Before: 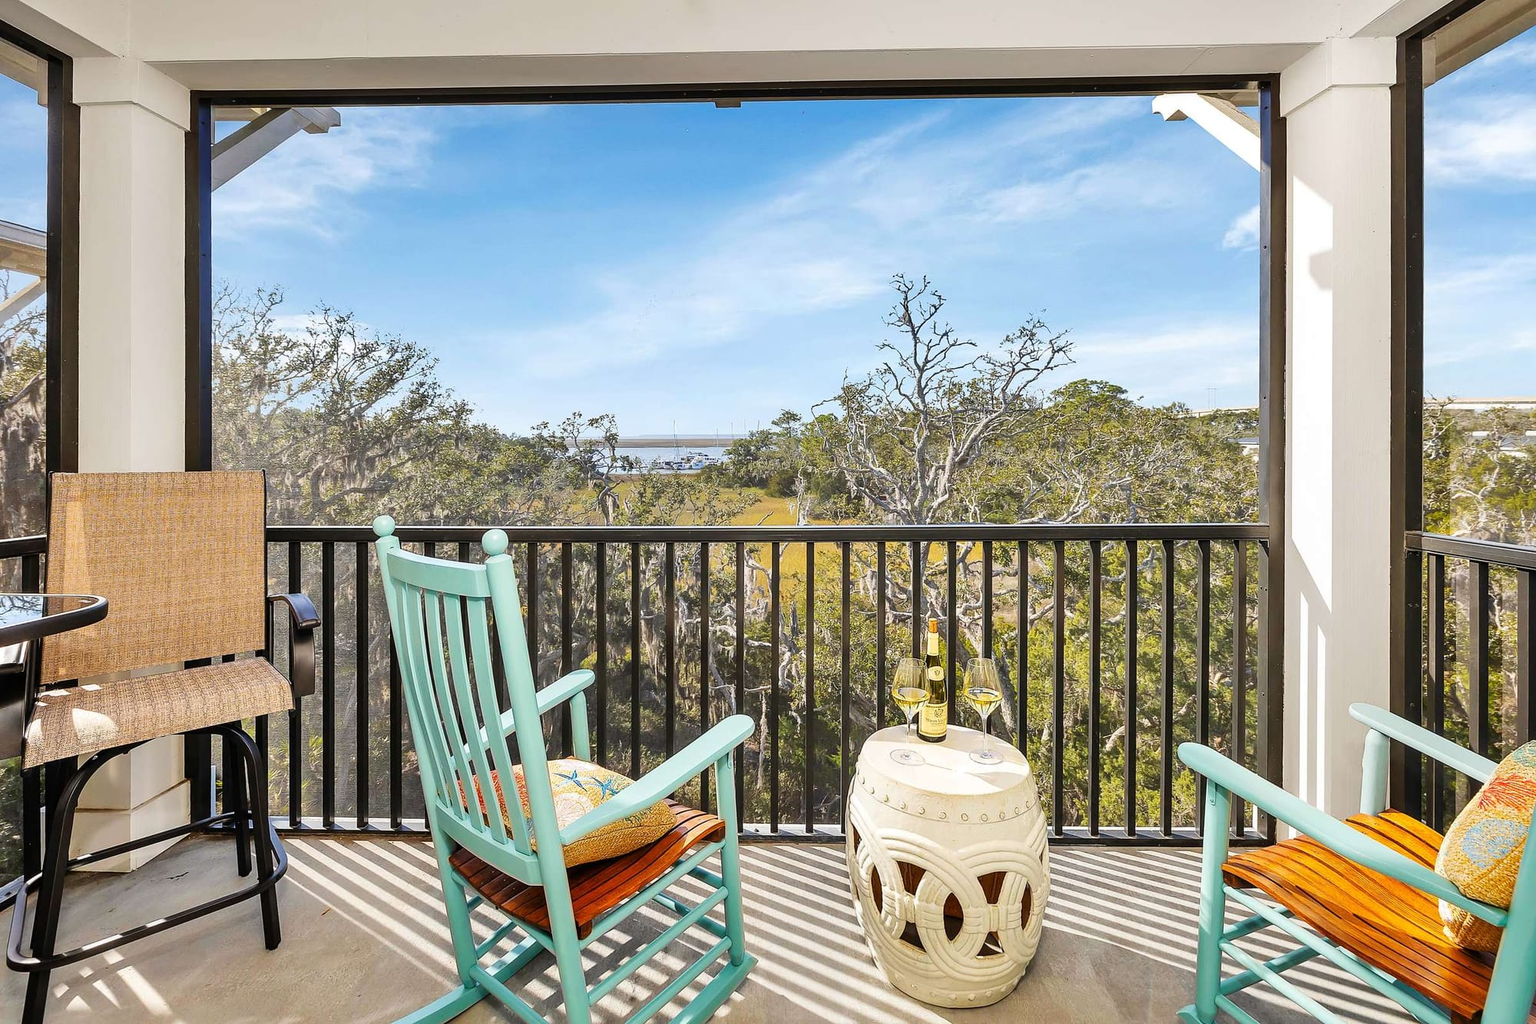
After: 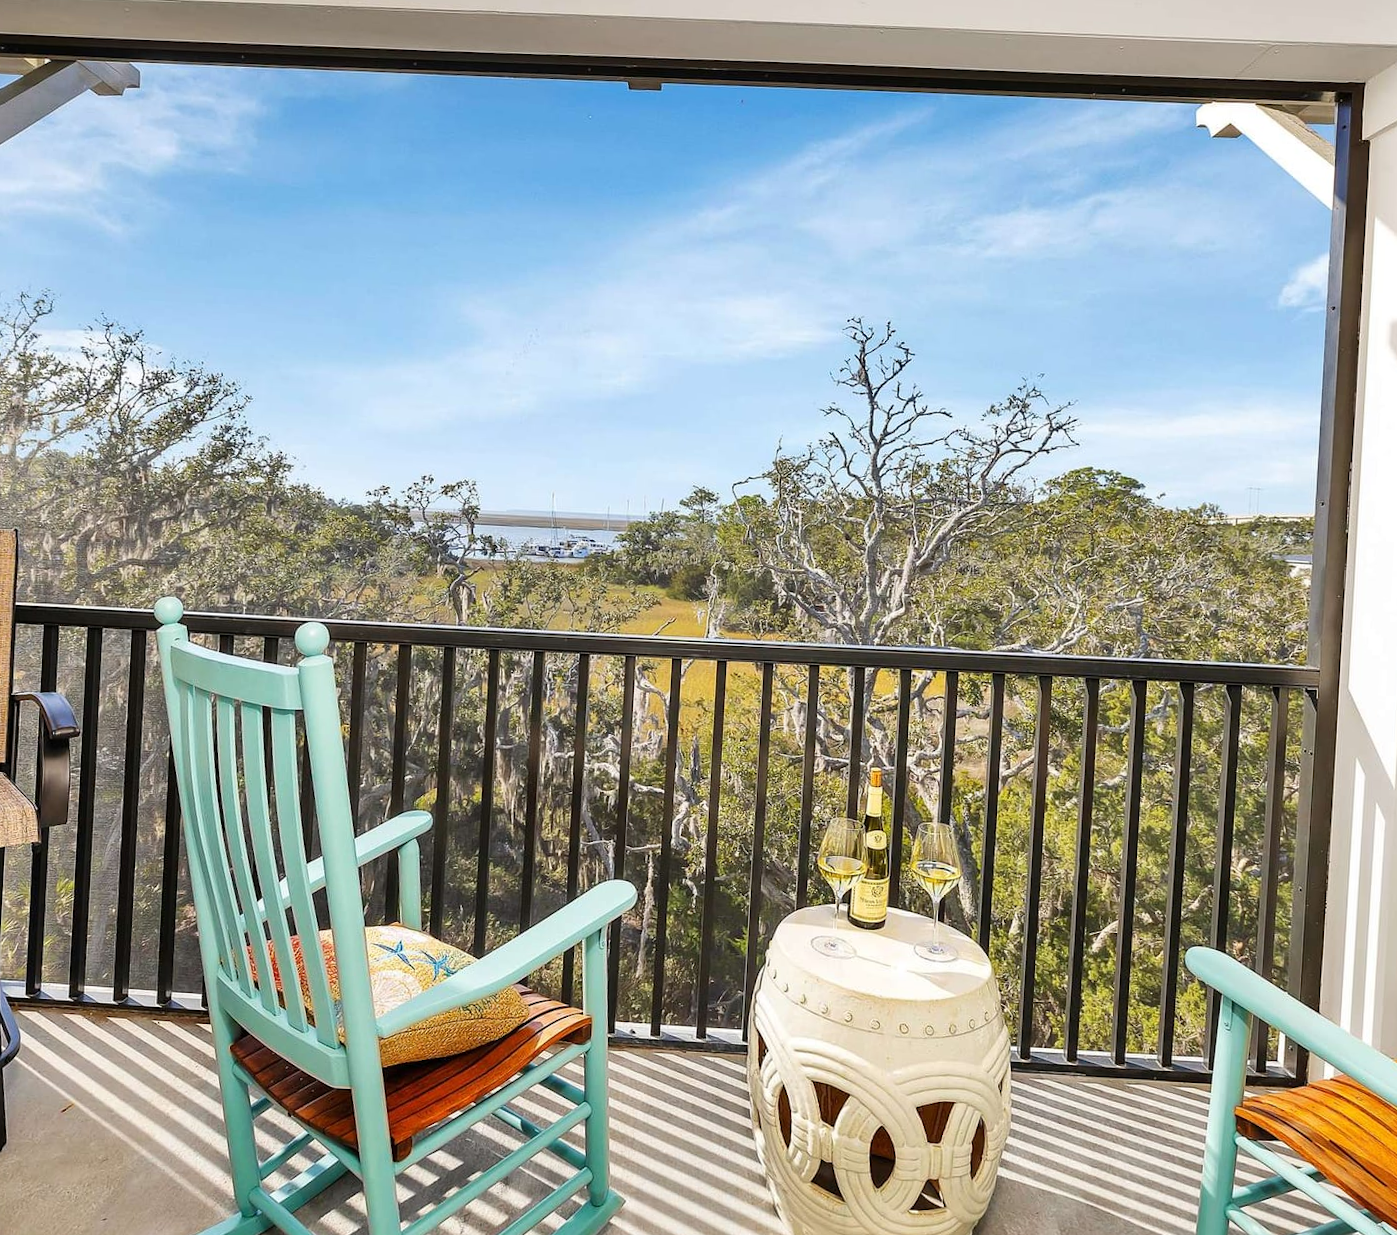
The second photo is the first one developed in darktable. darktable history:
crop and rotate: angle -3.01°, left 14.002%, top 0.027%, right 10.729%, bottom 0.089%
